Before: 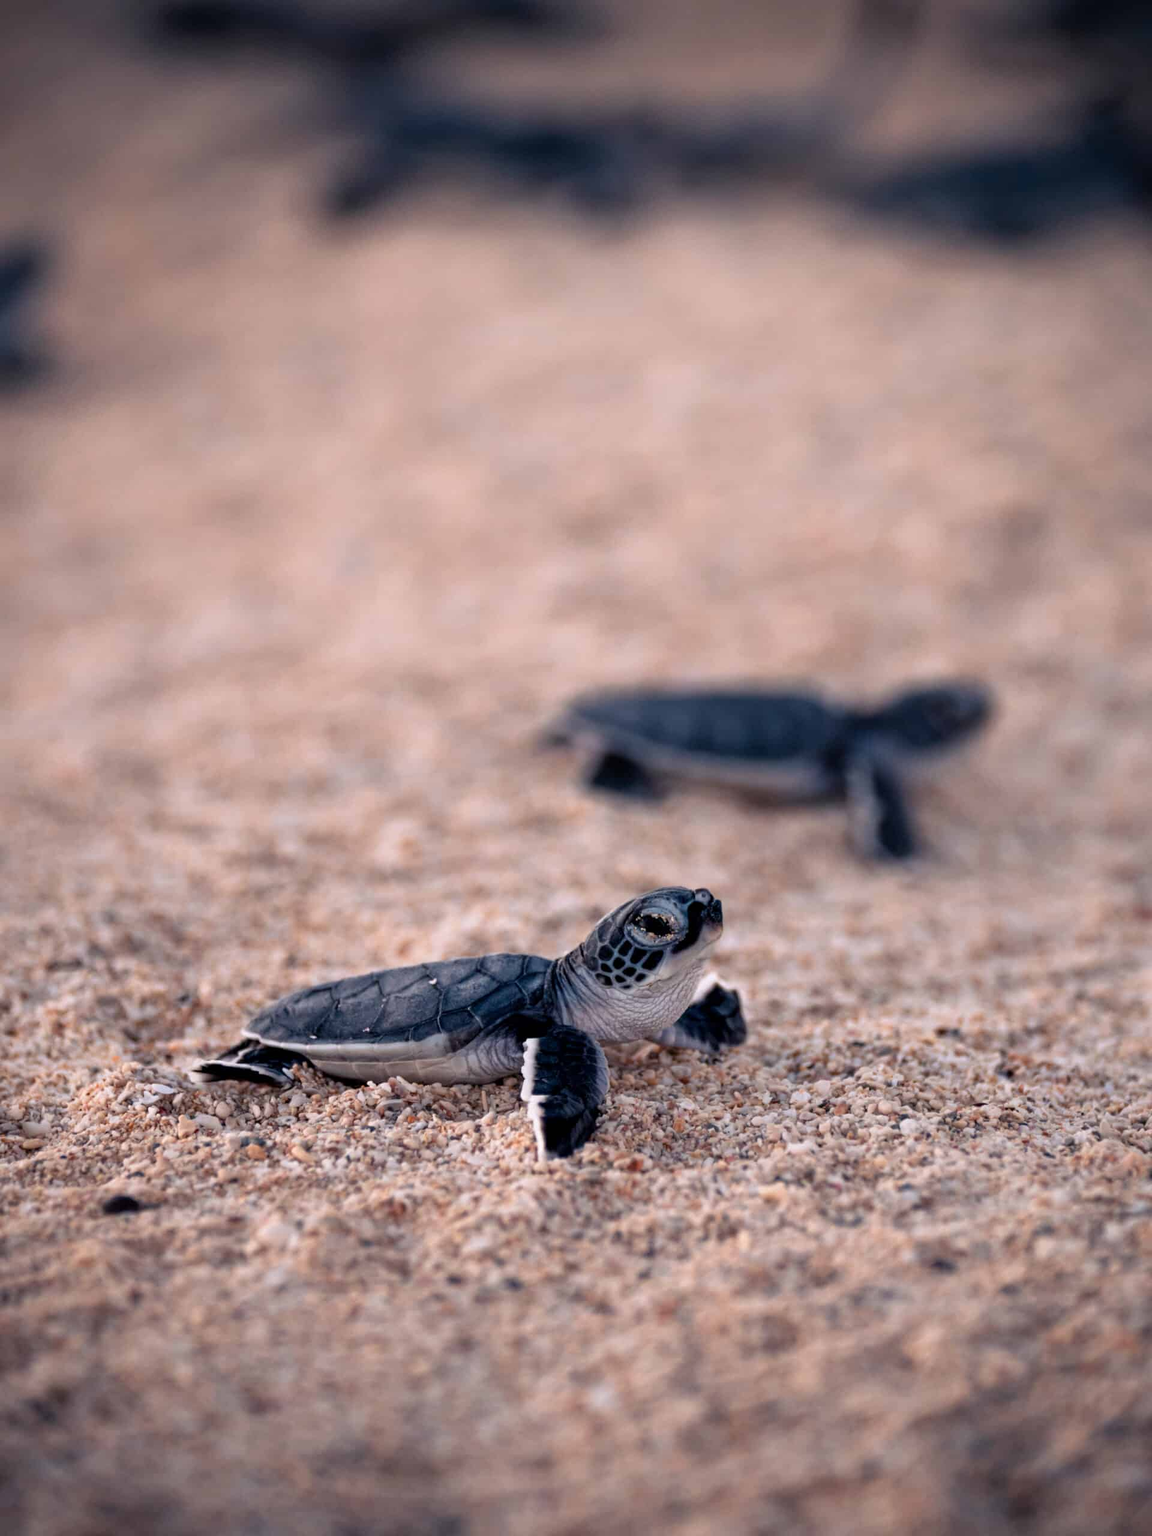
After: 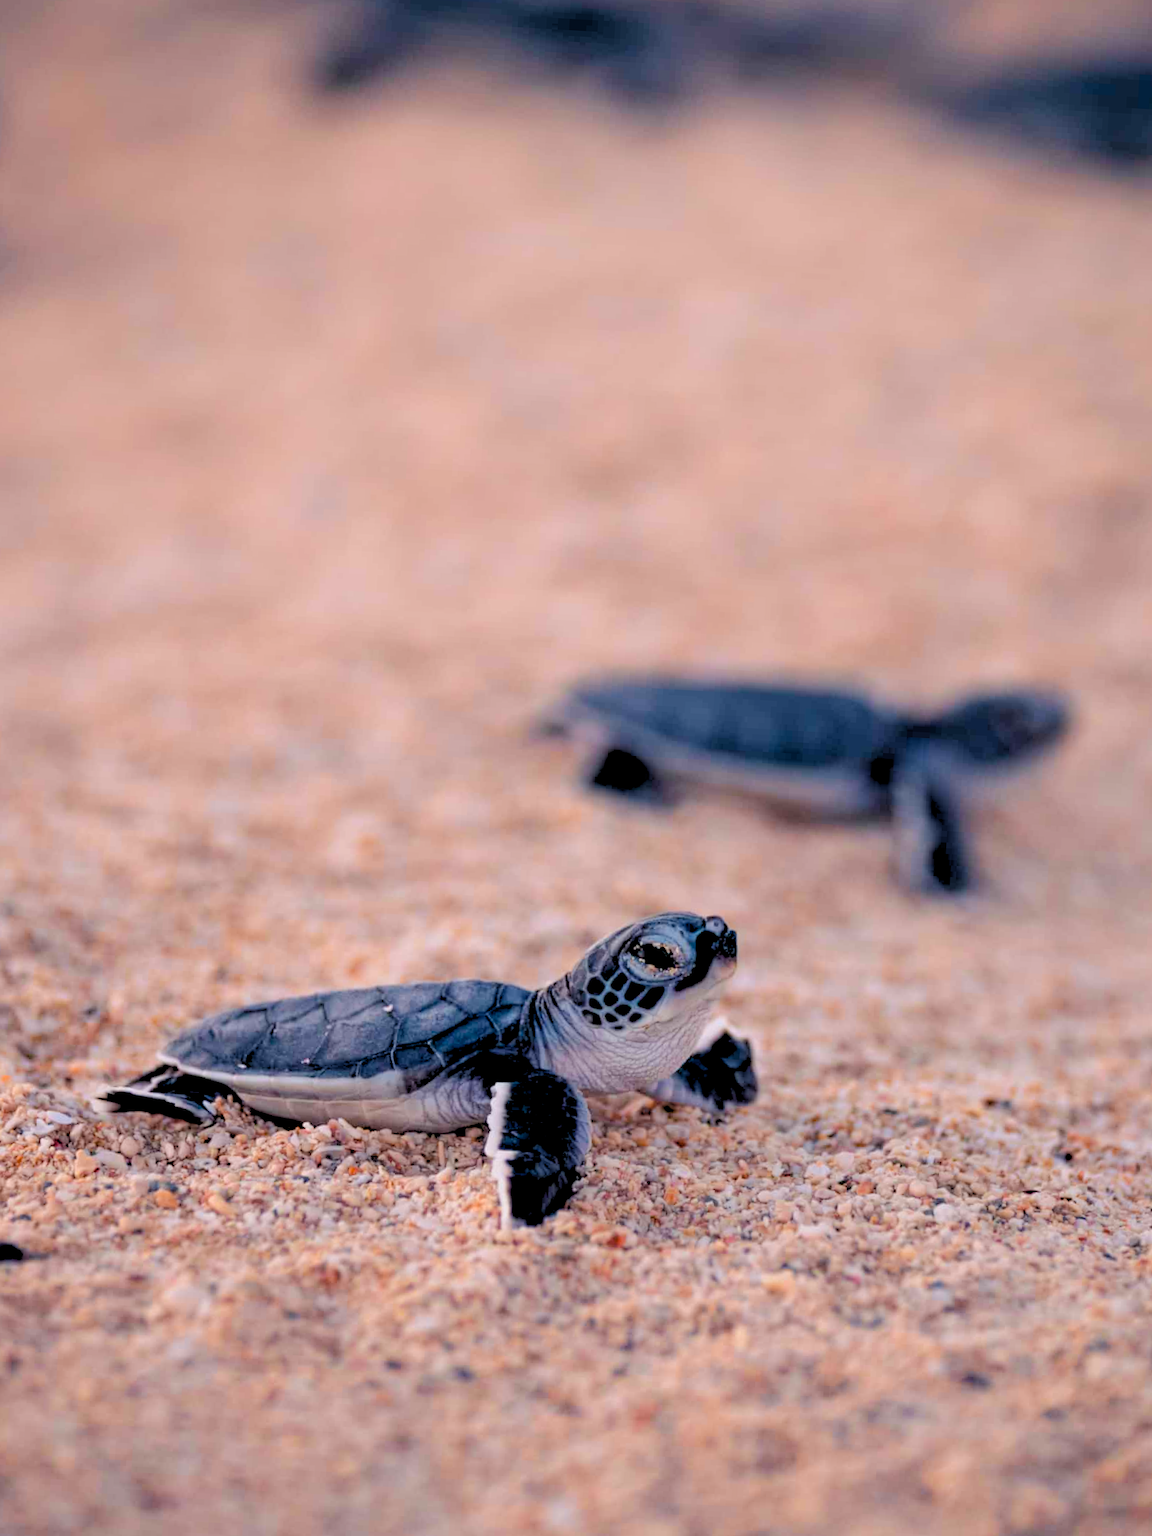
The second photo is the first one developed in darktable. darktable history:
rgb levels: preserve colors sum RGB, levels [[0.038, 0.433, 0.934], [0, 0.5, 1], [0, 0.5, 1]]
color balance rgb: perceptual saturation grading › global saturation 25%, perceptual brilliance grading › mid-tones 10%, perceptual brilliance grading › shadows 15%, global vibrance 20%
crop and rotate: angle -3.27°, left 5.211%, top 5.211%, right 4.607%, bottom 4.607%
